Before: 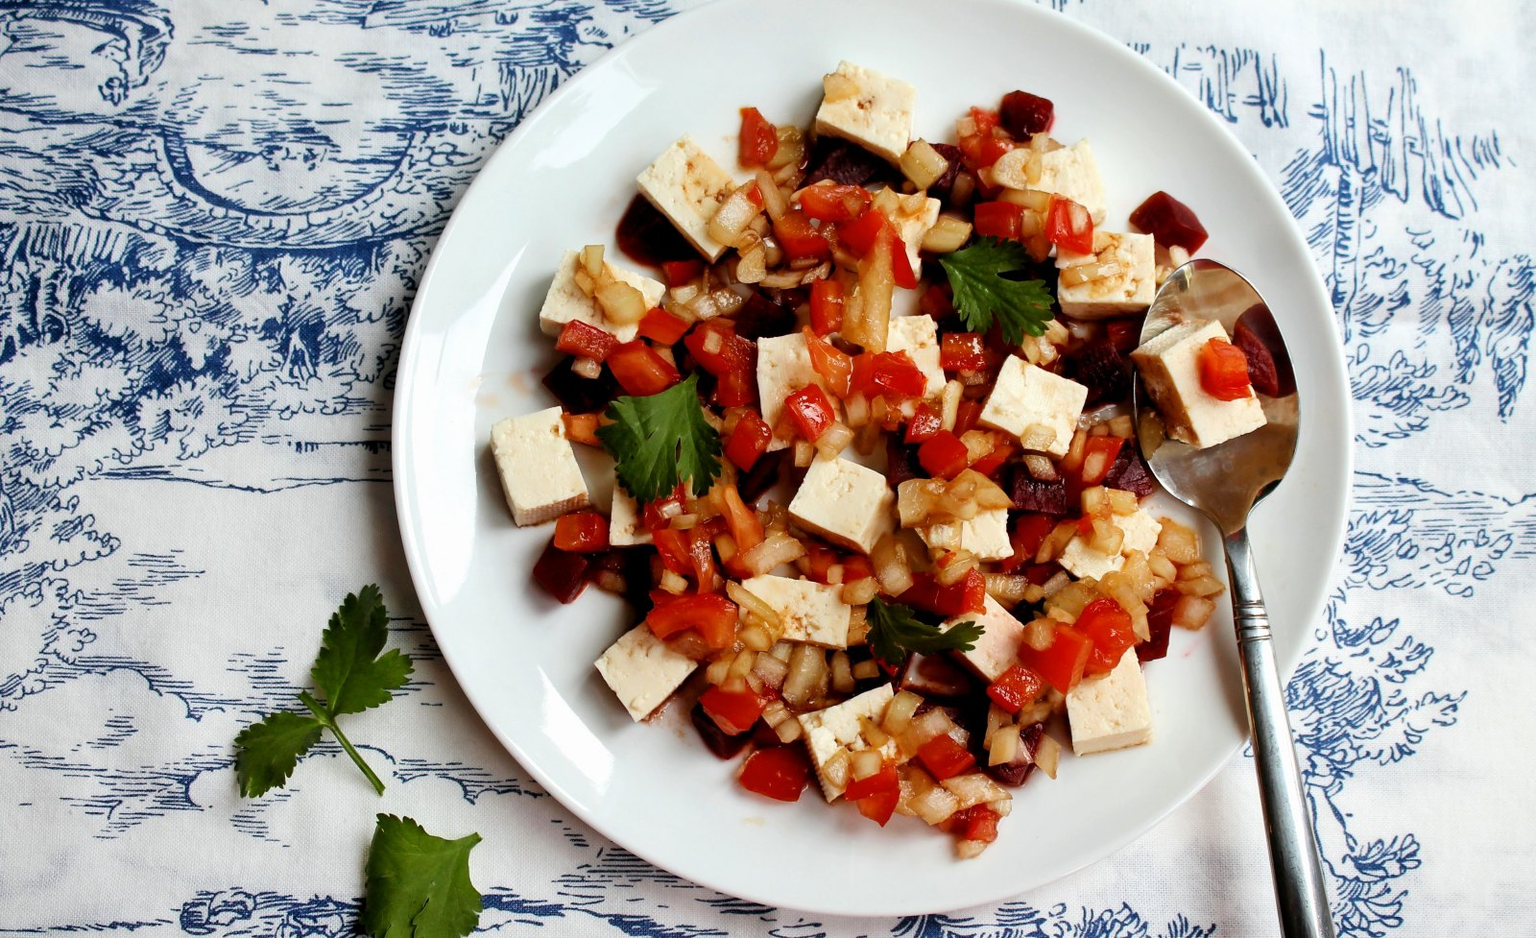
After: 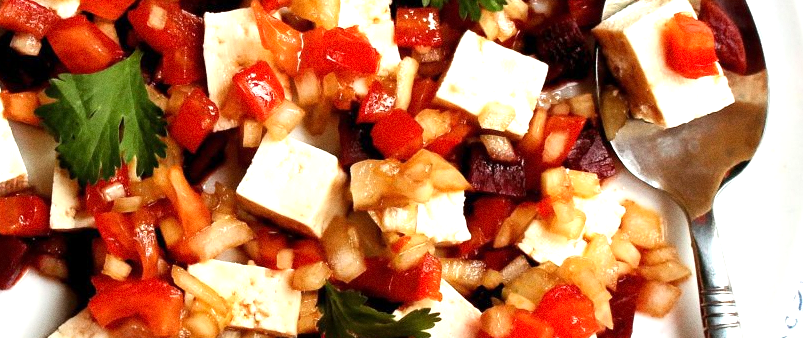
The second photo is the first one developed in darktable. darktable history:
exposure: exposure 0.935 EV, compensate highlight preservation false
grain: on, module defaults
crop: left 36.607%, top 34.735%, right 13.146%, bottom 30.611%
